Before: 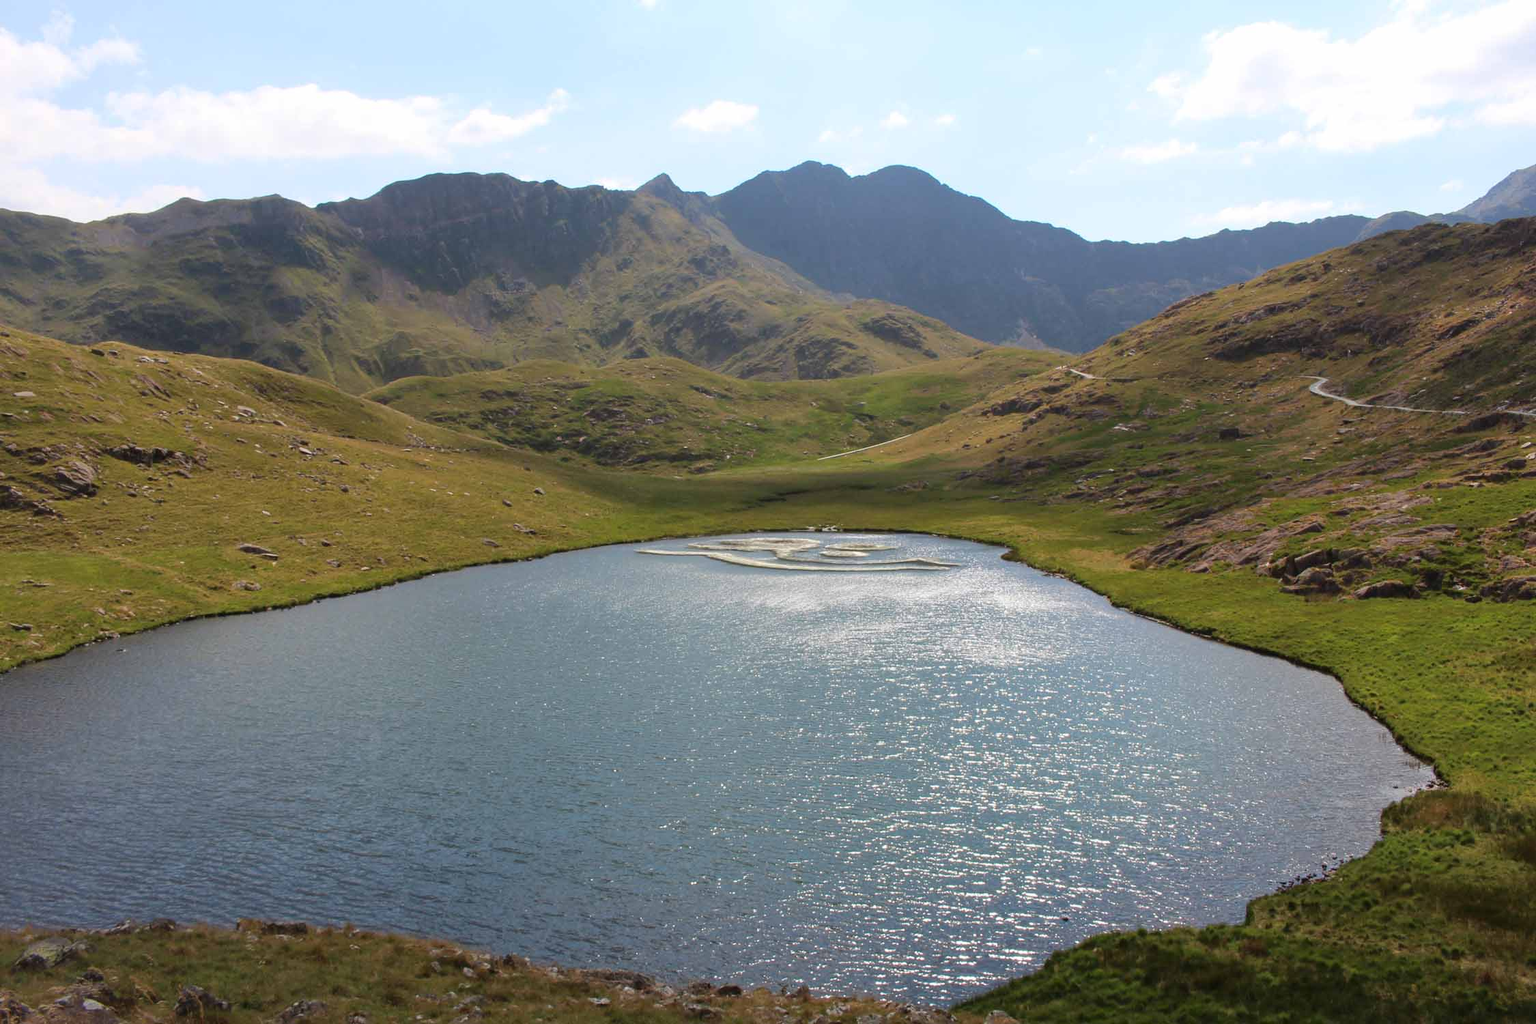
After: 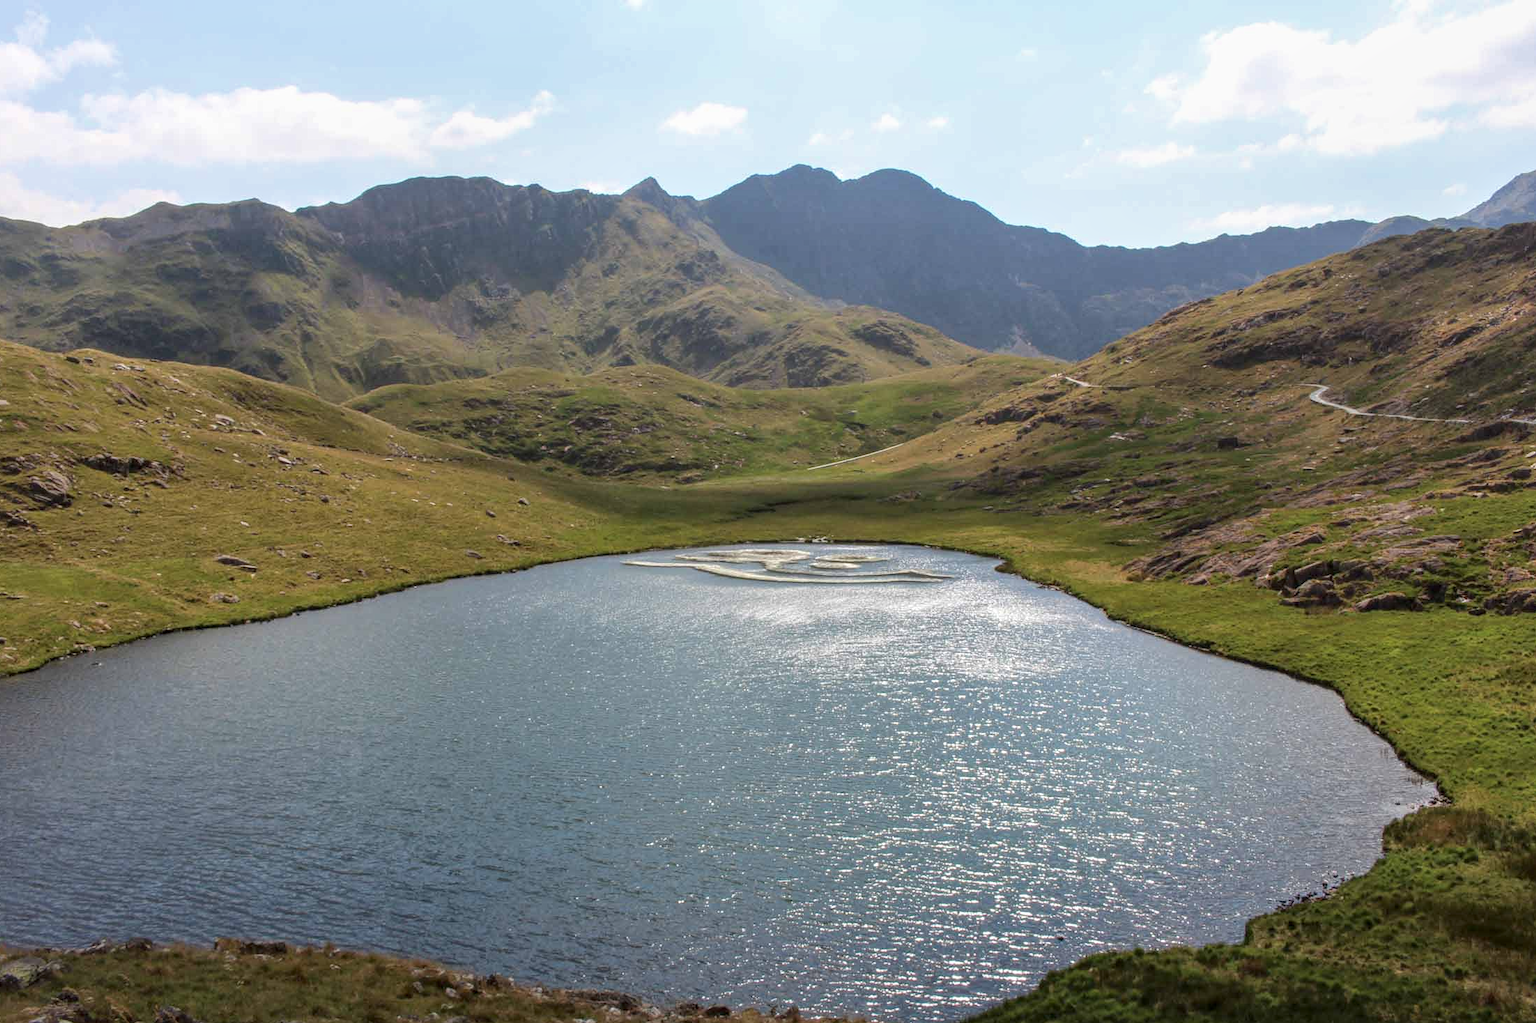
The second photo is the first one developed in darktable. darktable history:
contrast brightness saturation: saturation -0.05
crop: left 1.743%, right 0.268%, bottom 2.011%
local contrast: highlights 0%, shadows 0%, detail 133%
white balance: emerald 1
